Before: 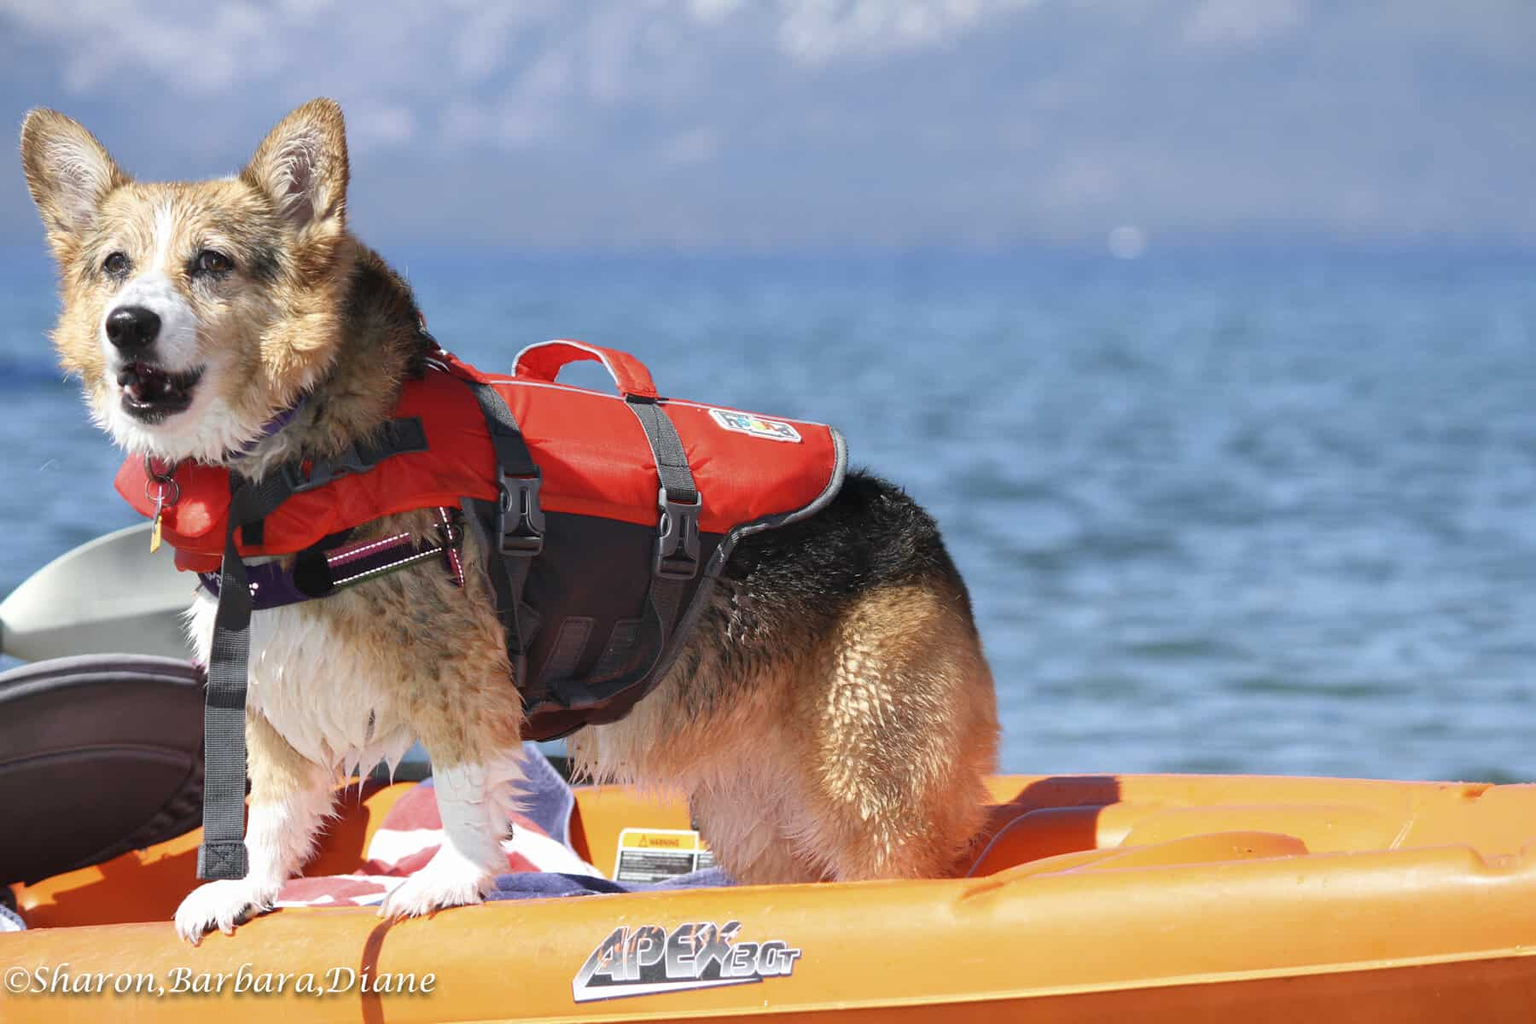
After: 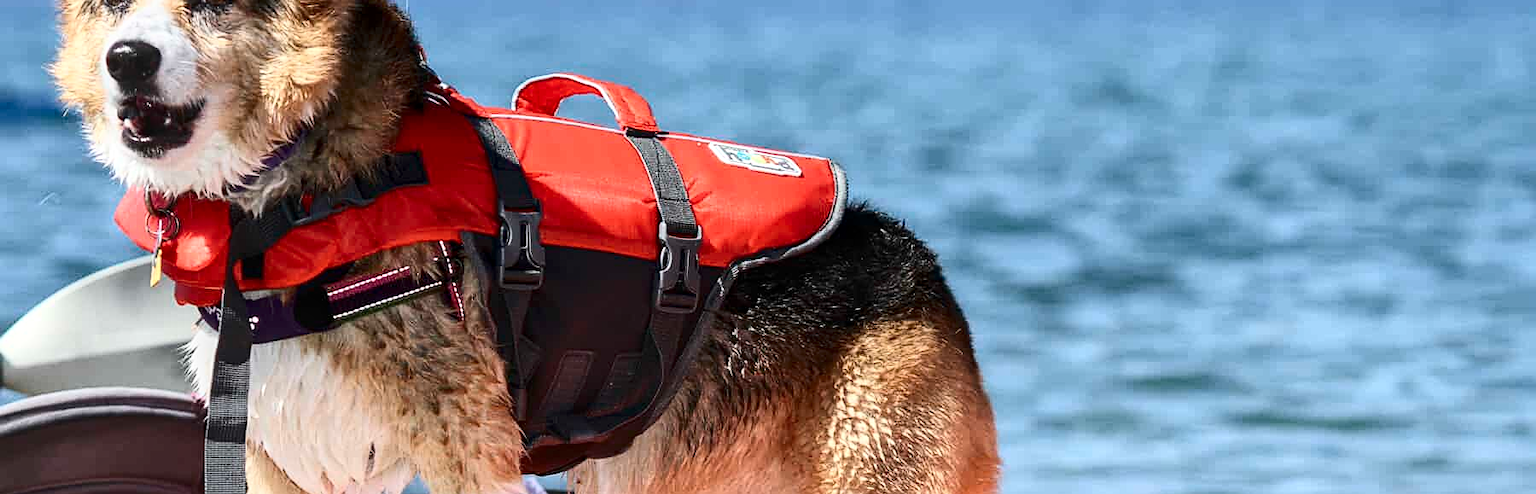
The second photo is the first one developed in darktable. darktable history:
local contrast: on, module defaults
sharpen: on, module defaults
crop and rotate: top 26.056%, bottom 25.543%
contrast brightness saturation: contrast 0.28
